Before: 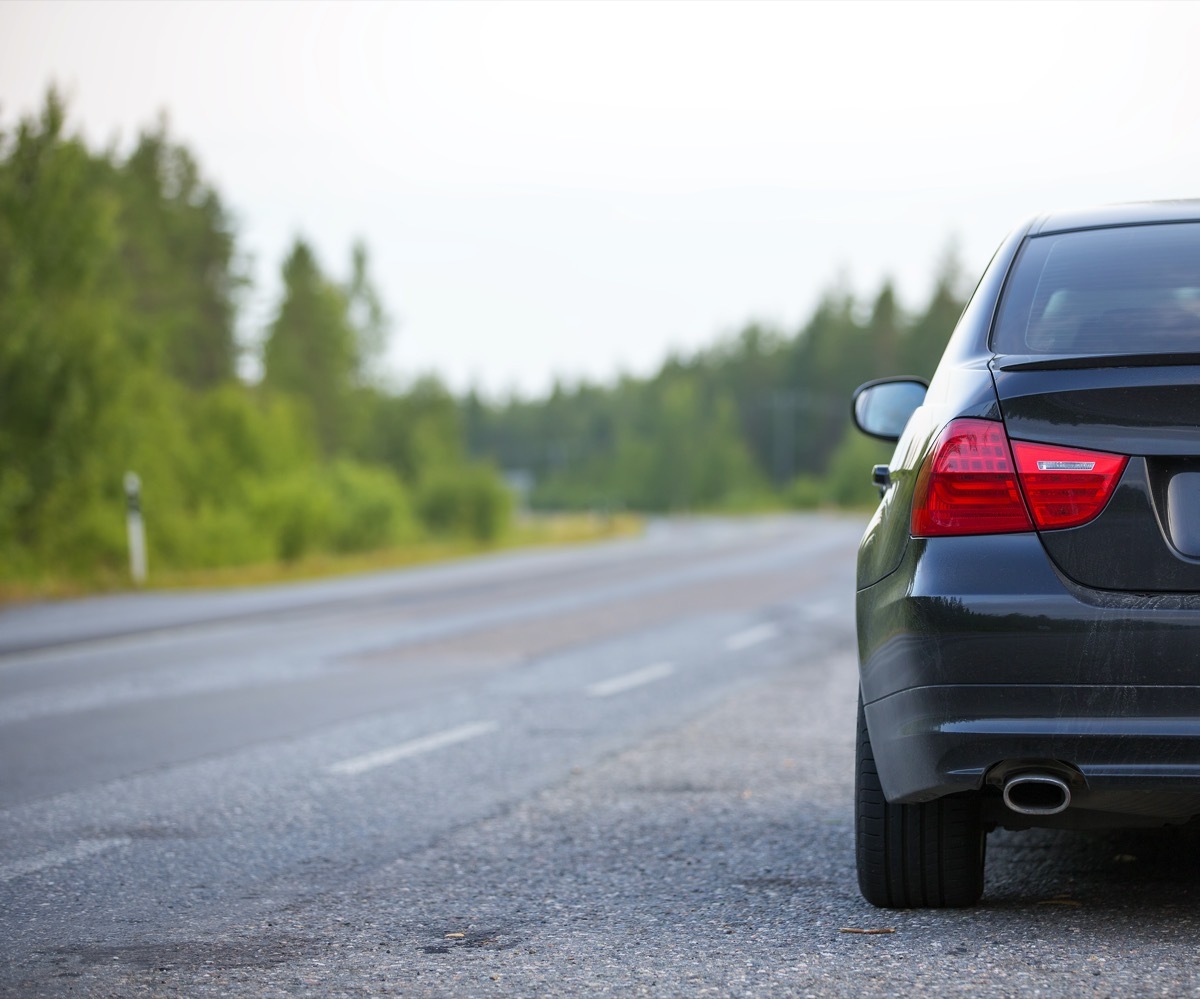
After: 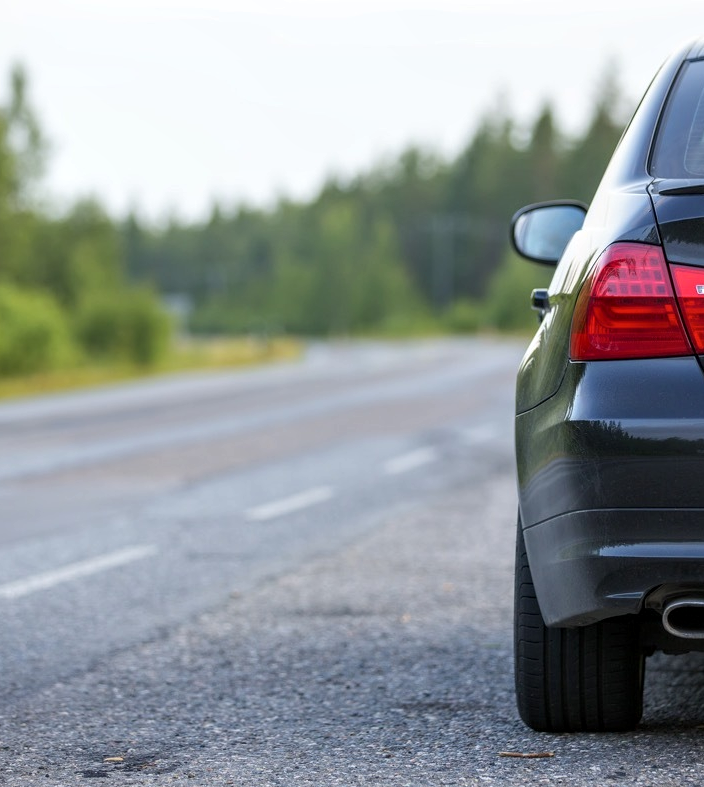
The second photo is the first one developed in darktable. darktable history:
crop and rotate: left 28.495%, top 17.692%, right 12.799%, bottom 3.476%
local contrast: on, module defaults
